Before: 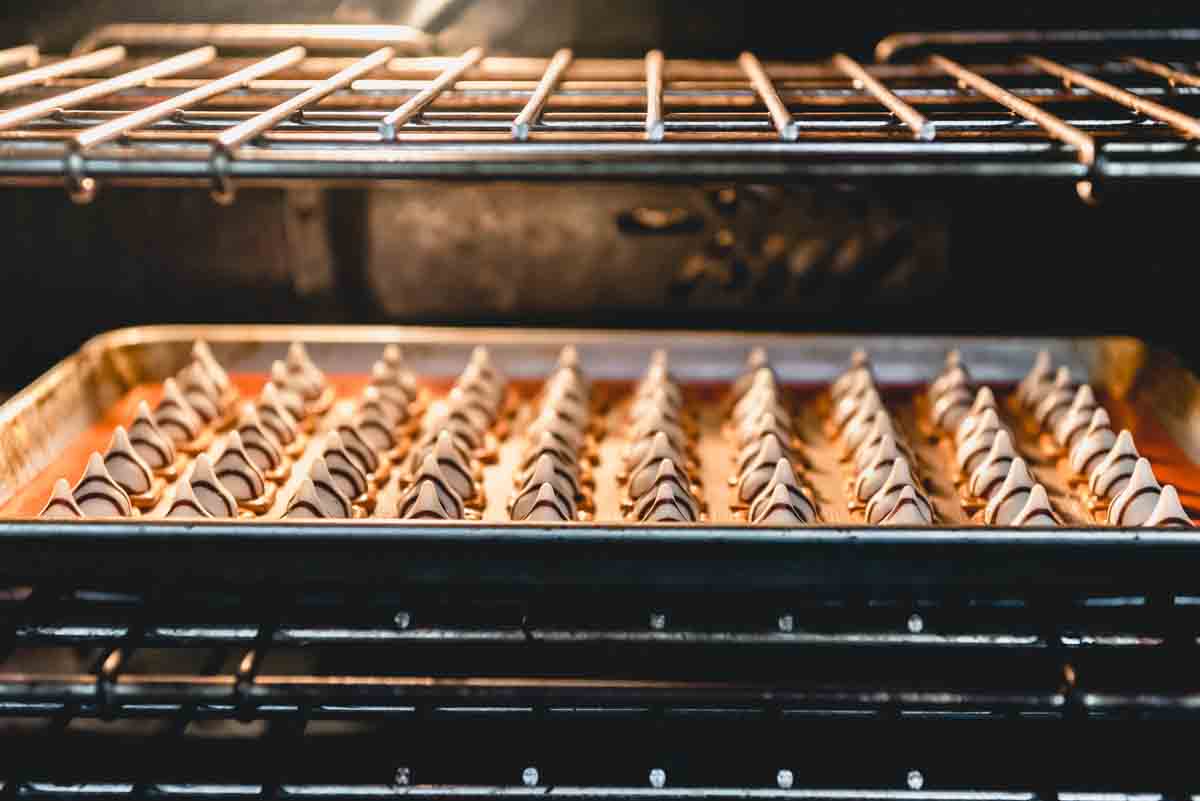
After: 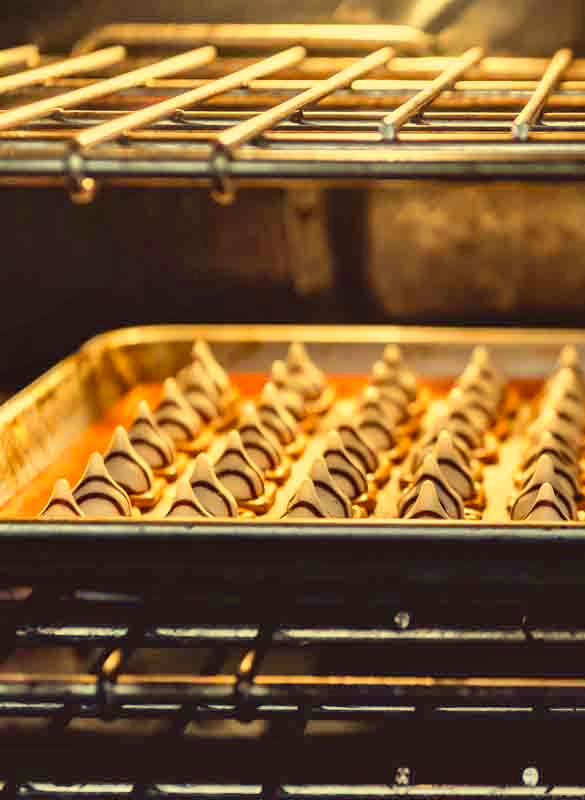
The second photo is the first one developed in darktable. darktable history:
crop and rotate: left 0.05%, top 0%, right 51.128%
tone equalizer: edges refinement/feathering 500, mask exposure compensation -1.57 EV, preserve details no
color correction: highlights a* -0.458, highlights b* 39.6, shadows a* 9.4, shadows b* -0.162
shadows and highlights: radius 108.38, shadows 41.13, highlights -71.94, low approximation 0.01, soften with gaussian
